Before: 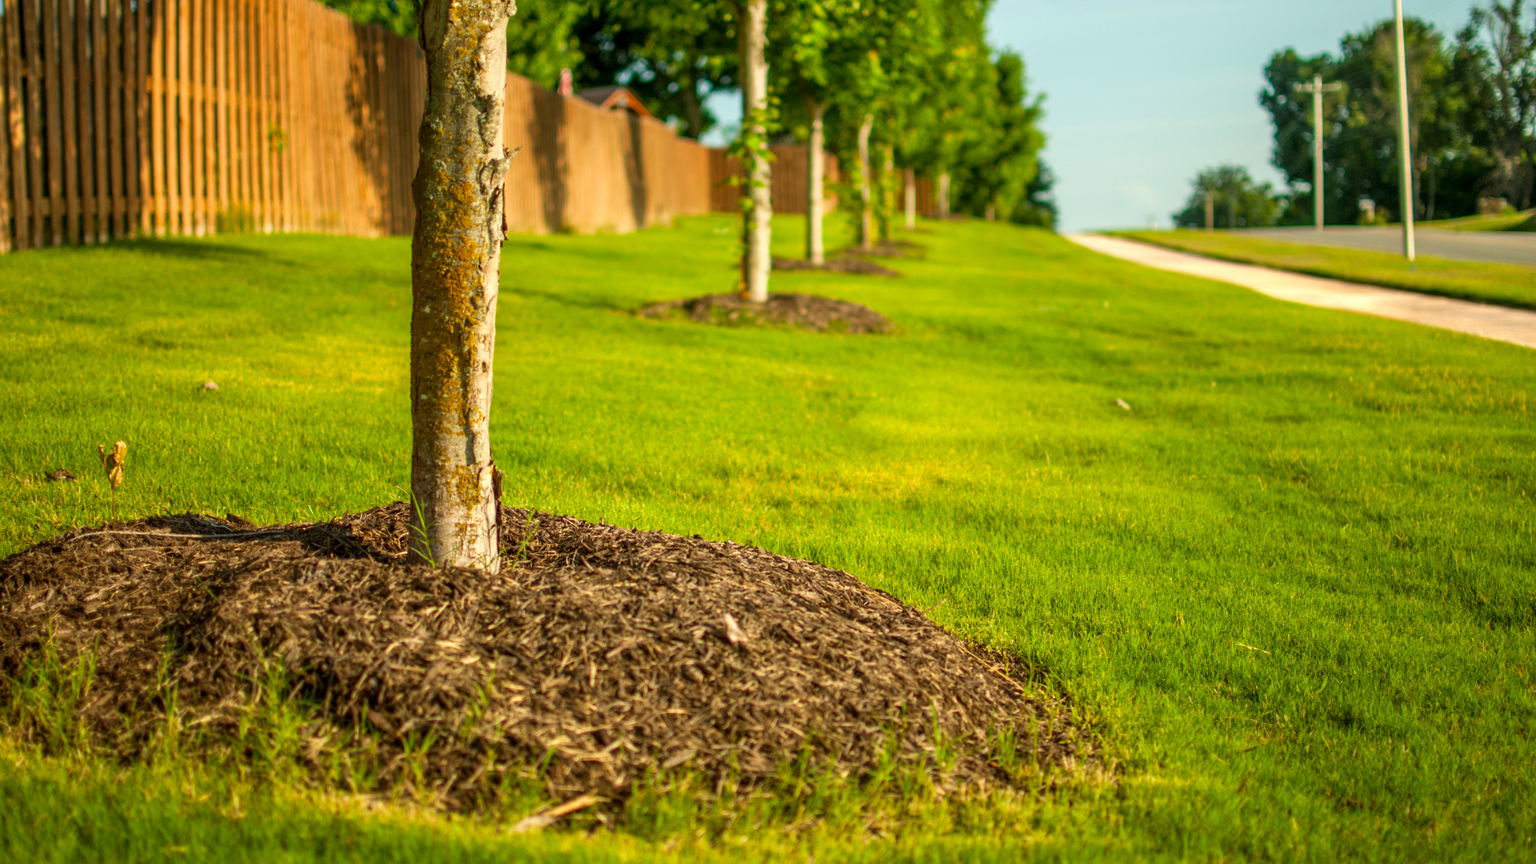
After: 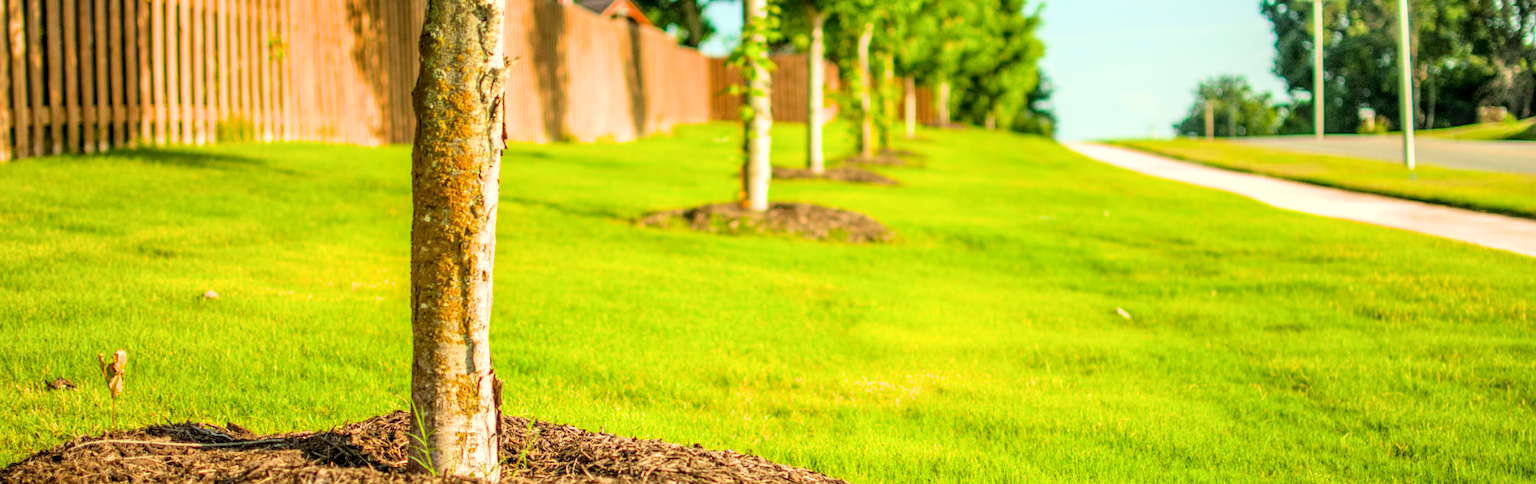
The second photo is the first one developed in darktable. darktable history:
crop and rotate: top 10.582%, bottom 33.296%
filmic rgb: black relative exposure -7.65 EV, white relative exposure 4.56 EV, threshold 5.99 EV, hardness 3.61, contrast 0.995, color science v6 (2022), enable highlight reconstruction true
exposure: black level correction 0, exposure 1.448 EV, compensate highlight preservation false
local contrast: on, module defaults
